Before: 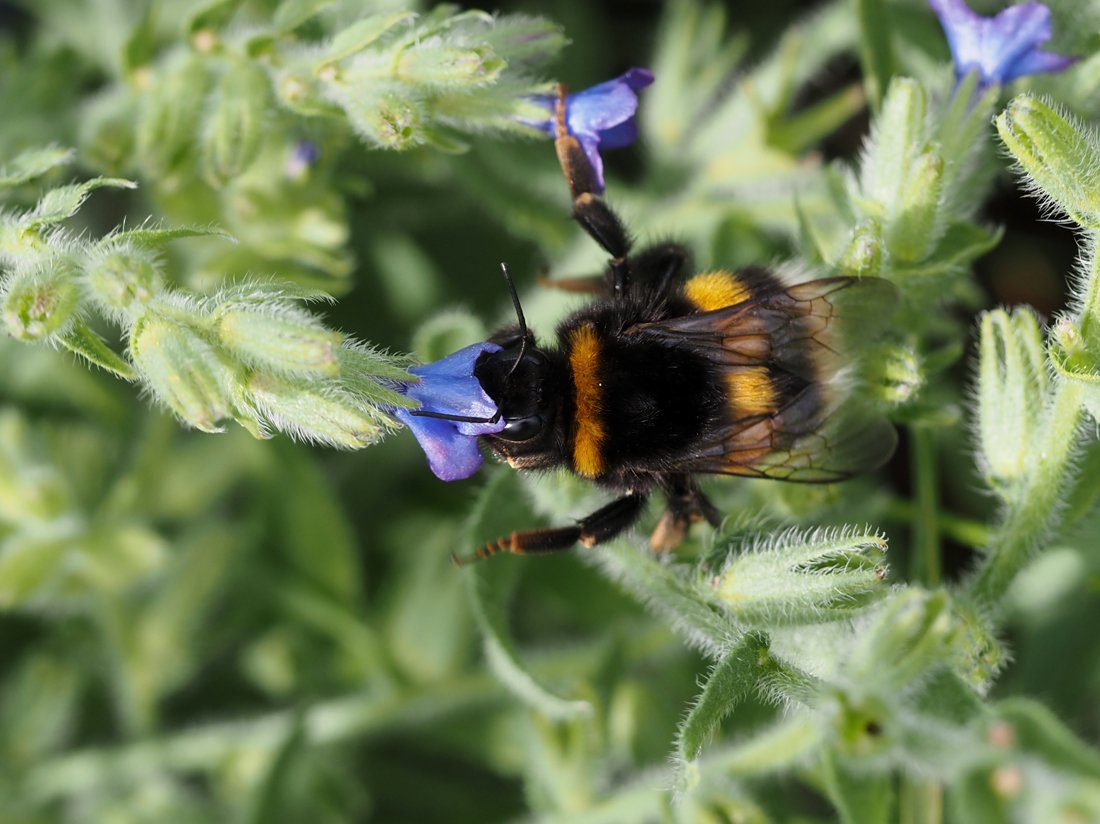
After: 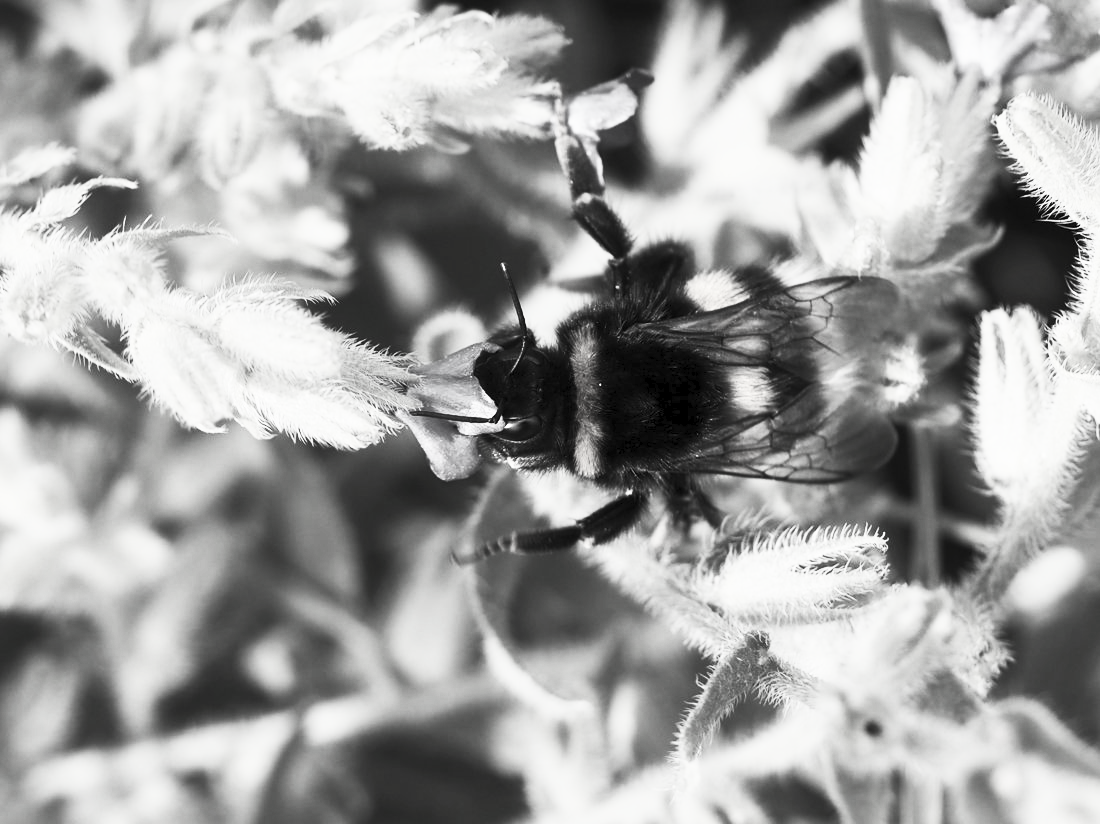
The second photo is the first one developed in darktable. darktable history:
contrast brightness saturation: contrast 0.525, brightness 0.472, saturation -0.98
